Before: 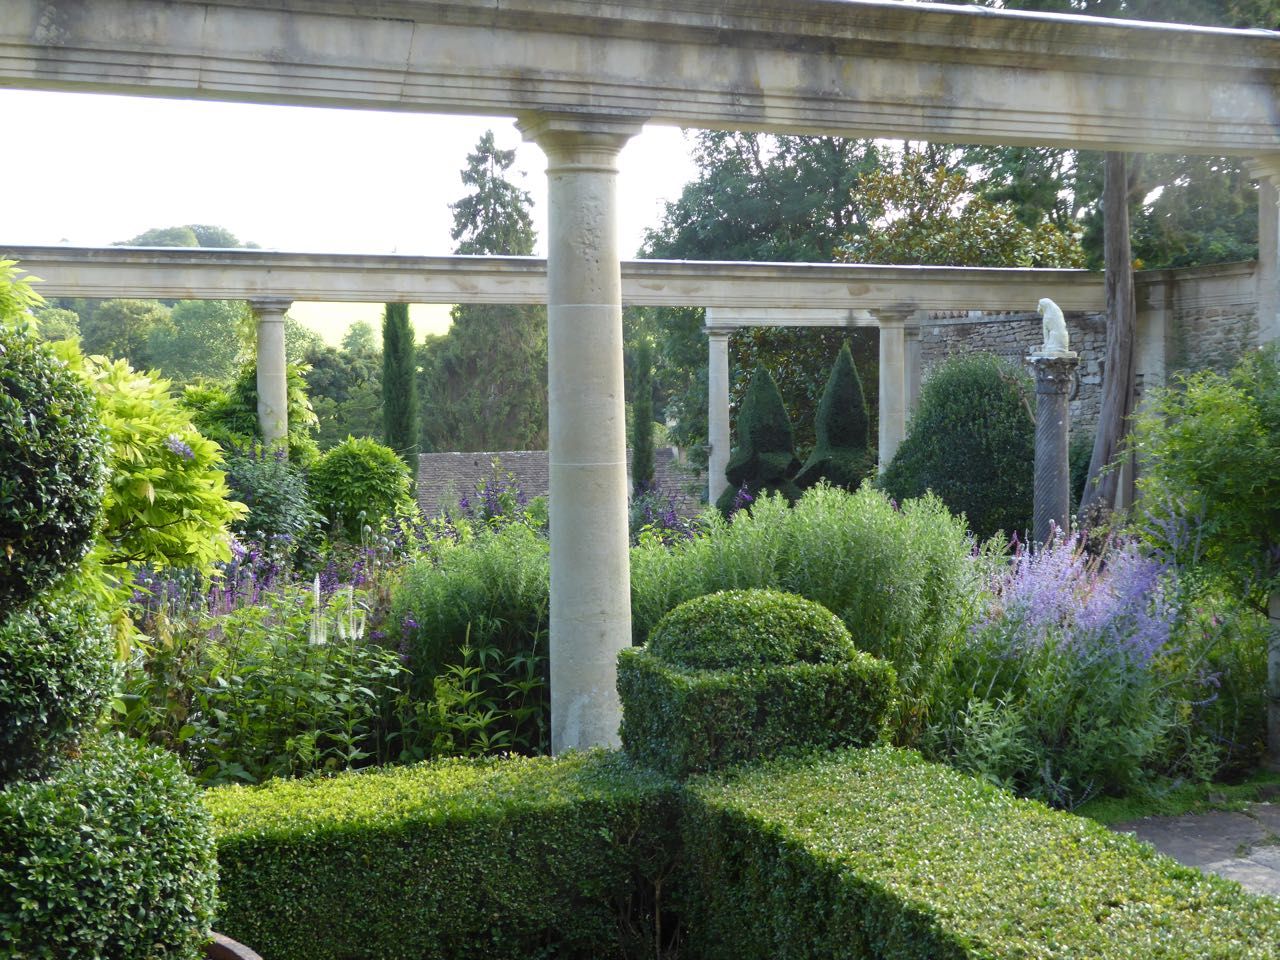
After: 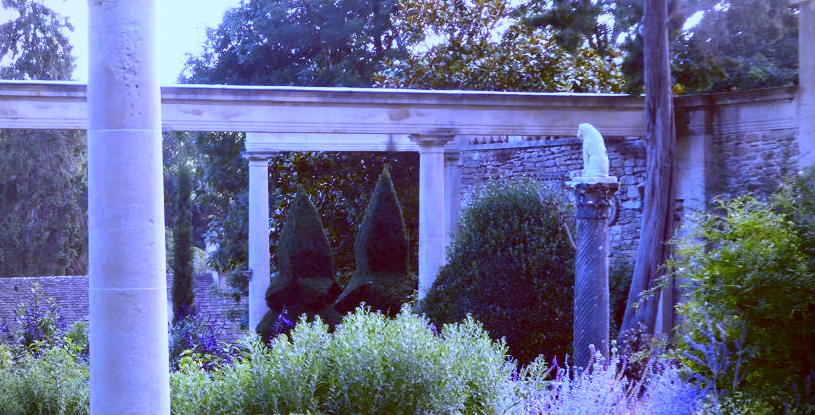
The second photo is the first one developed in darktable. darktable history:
crop: left 36.005%, top 18.293%, right 0.31%, bottom 38.444%
white balance: red 0.98, blue 1.61
color balance: lift [1, 1.011, 0.999, 0.989], gamma [1.109, 1.045, 1.039, 0.955], gain [0.917, 0.936, 0.952, 1.064], contrast 2.32%, contrast fulcrum 19%, output saturation 101%
vignetting: on, module defaults
contrast brightness saturation: contrast 0.21, brightness -0.11, saturation 0.21
